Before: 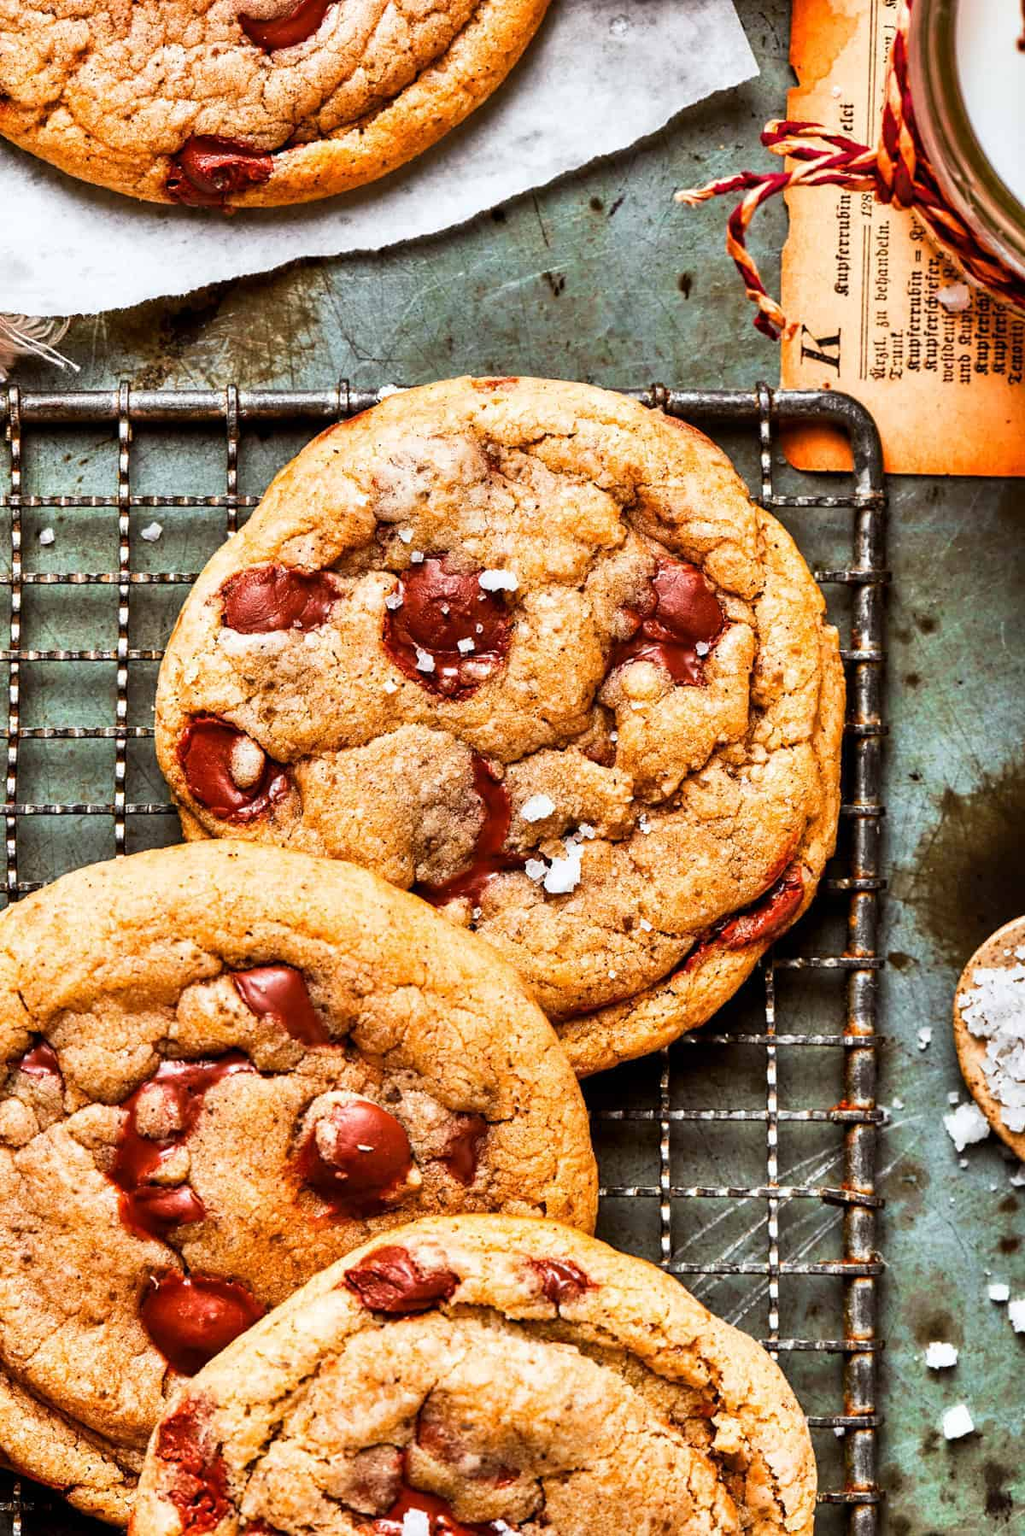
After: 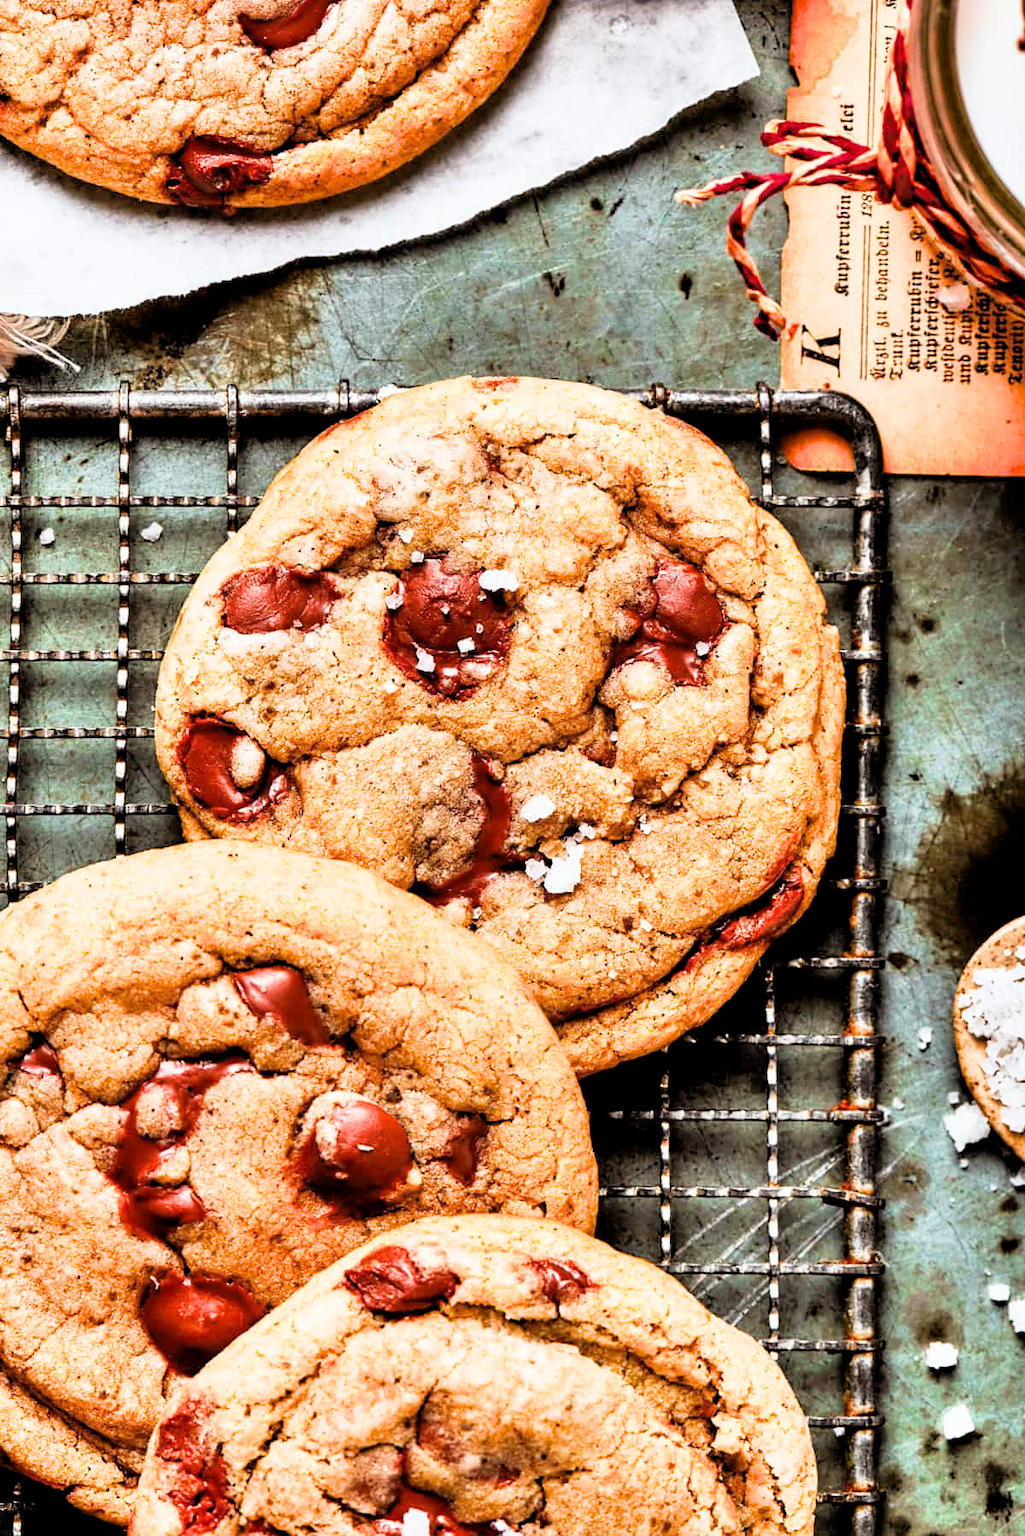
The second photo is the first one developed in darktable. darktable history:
exposure: black level correction 0.001, exposure 0.5 EV, compensate exposure bias true, compensate highlight preservation false
filmic rgb: black relative exposure -3.92 EV, white relative exposure 3.14 EV, hardness 2.87
